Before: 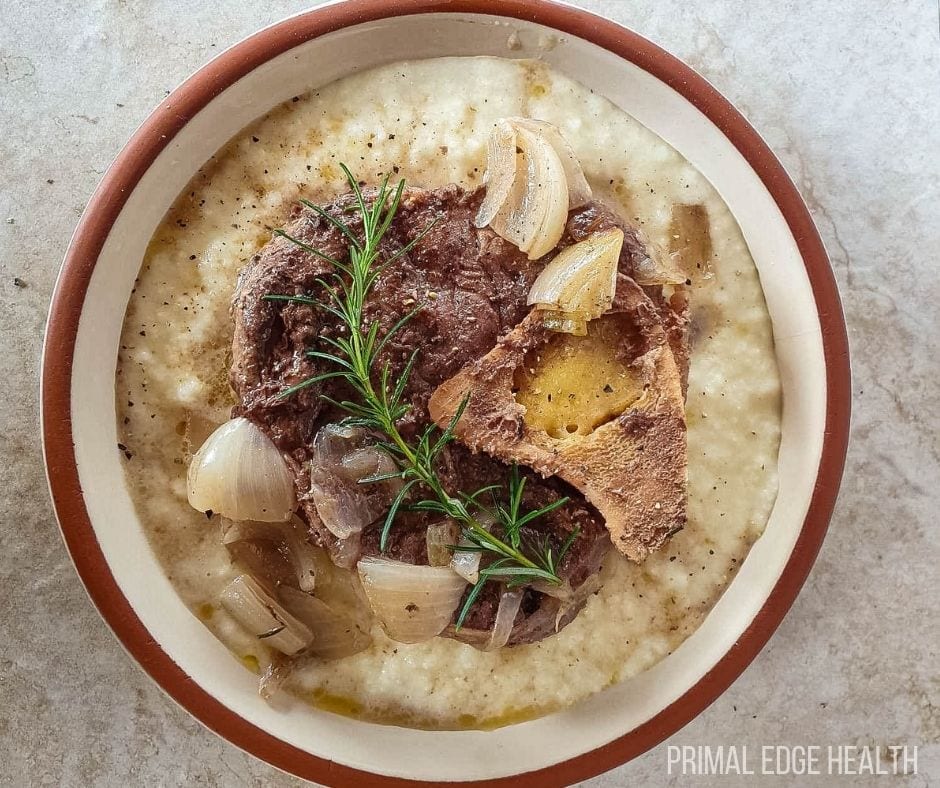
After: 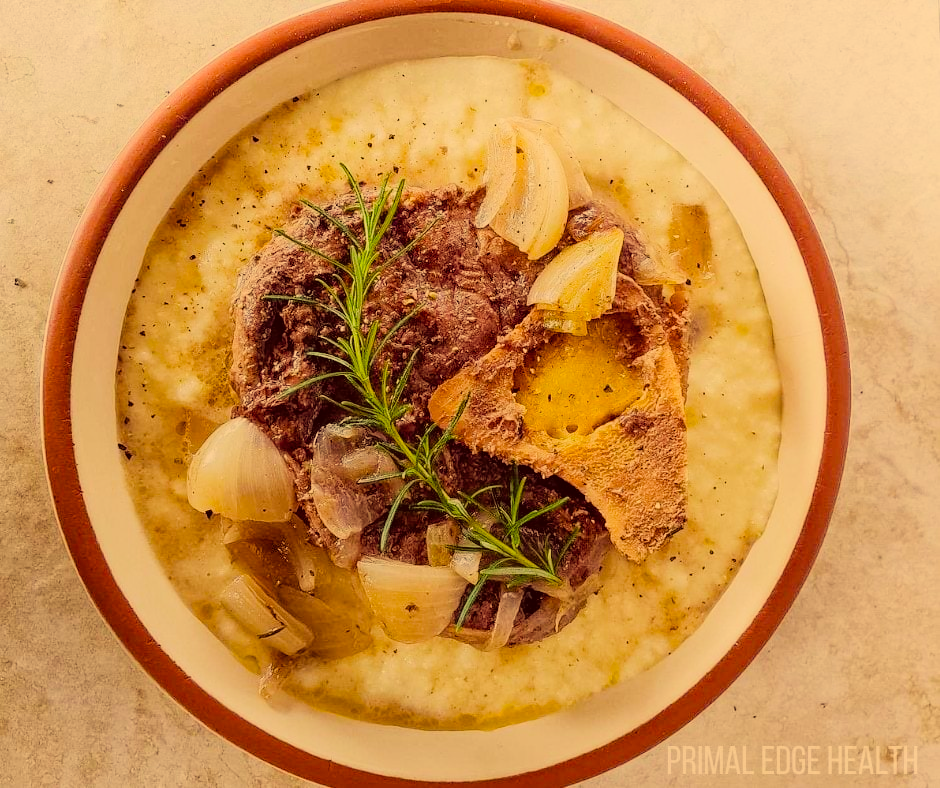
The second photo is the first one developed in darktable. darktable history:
contrast brightness saturation: brightness 0.13
color balance rgb: perceptual saturation grading › global saturation 34.05%, global vibrance 5.56%
filmic rgb: black relative exposure -7.15 EV, white relative exposure 5.36 EV, hardness 3.02
color correction: highlights a* 10.12, highlights b* 39.04, shadows a* 14.62, shadows b* 3.37
shadows and highlights: shadows -23.08, highlights 46.15, soften with gaussian
